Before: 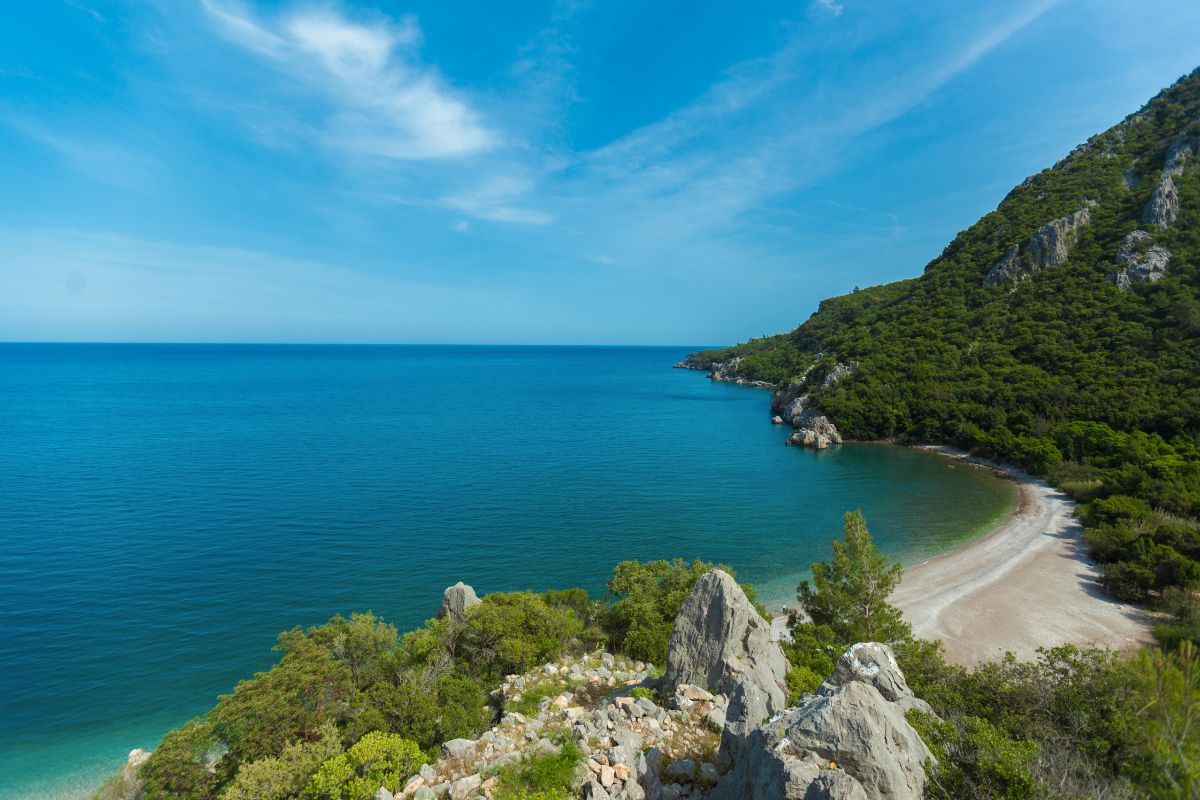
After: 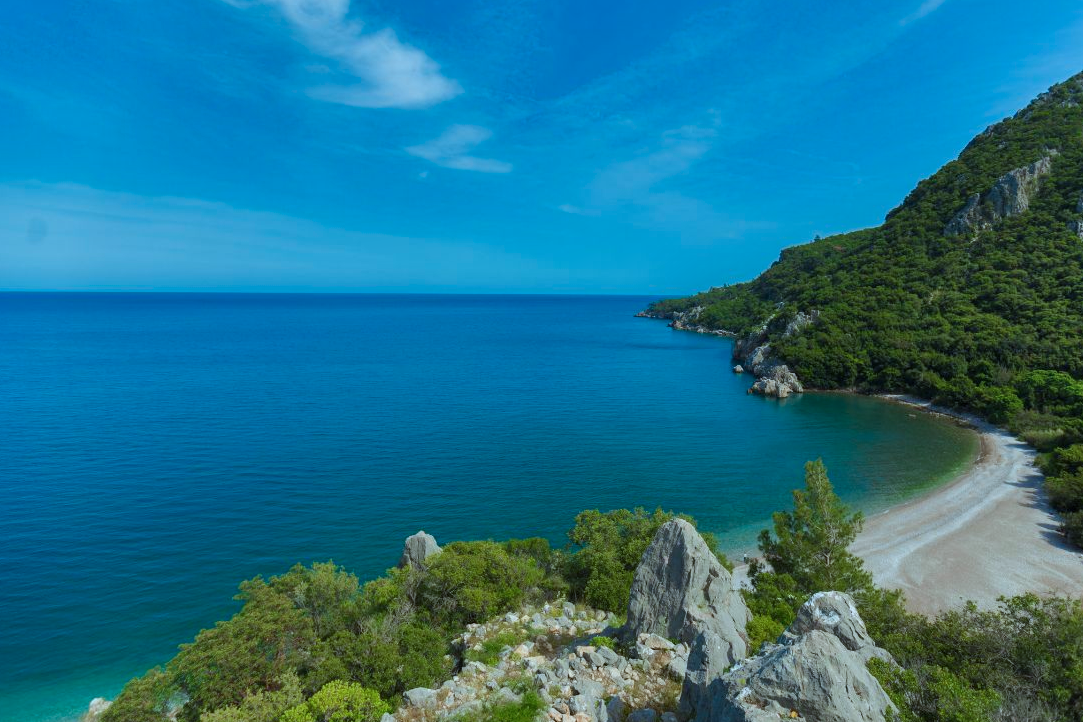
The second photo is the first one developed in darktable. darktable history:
shadows and highlights: shadows 80.73, white point adjustment -9.07, highlights -61.46, soften with gaussian
crop: left 3.305%, top 6.436%, right 6.389%, bottom 3.258%
color calibration: illuminant F (fluorescent), F source F9 (Cool White Deluxe 4150 K) – high CRI, x 0.374, y 0.373, temperature 4158.34 K
